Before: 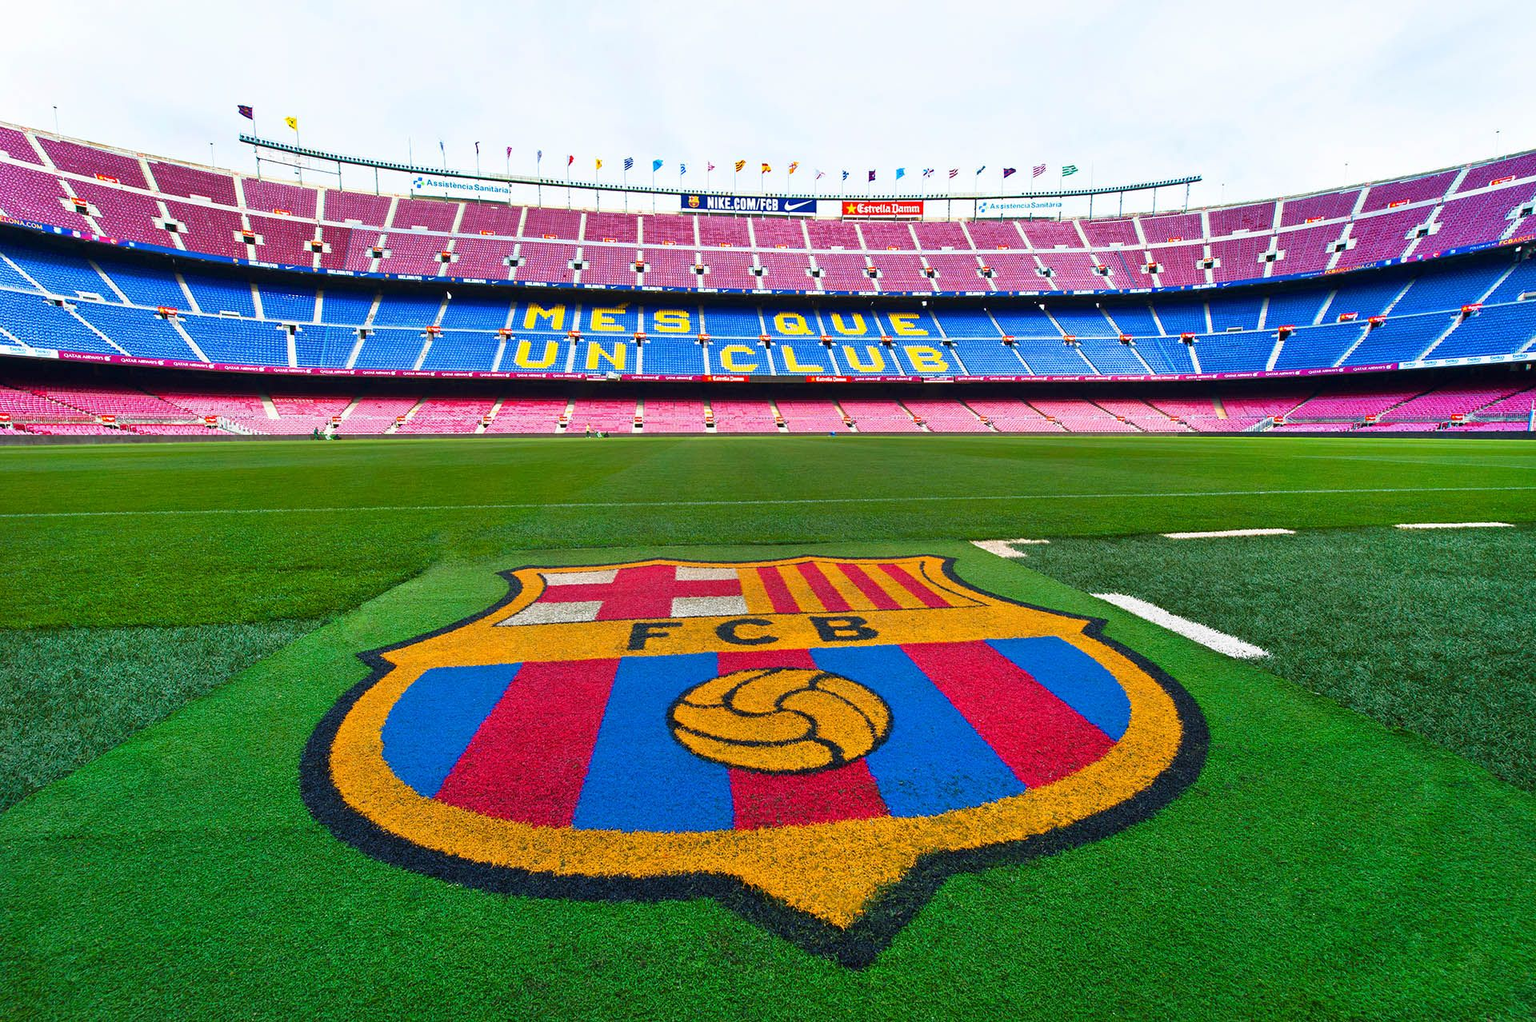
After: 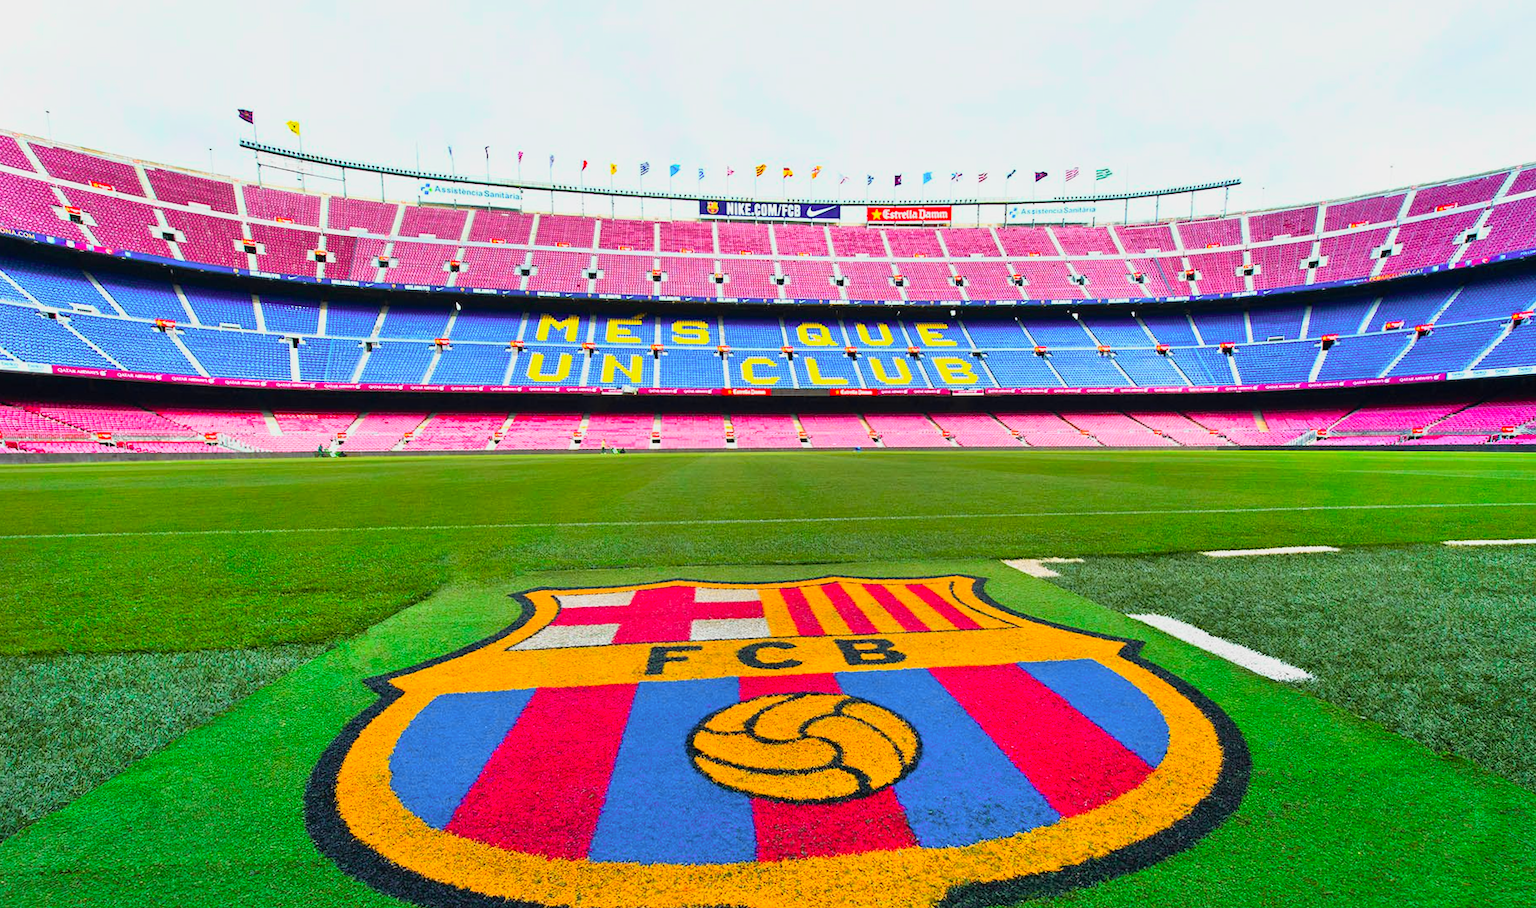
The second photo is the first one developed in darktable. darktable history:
crop and rotate: angle 0.2°, left 0.275%, right 3.127%, bottom 14.18%
tone curve: curves: ch0 [(0, 0.005) (0.103, 0.097) (0.18, 0.207) (0.384, 0.465) (0.491, 0.585) (0.629, 0.726) (0.84, 0.866) (1, 0.947)]; ch1 [(0, 0) (0.172, 0.123) (0.324, 0.253) (0.396, 0.388) (0.478, 0.461) (0.499, 0.497) (0.532, 0.515) (0.57, 0.584) (0.635, 0.675) (0.805, 0.892) (1, 1)]; ch2 [(0, 0) (0.411, 0.424) (0.496, 0.501) (0.515, 0.507) (0.553, 0.562) (0.604, 0.642) (0.708, 0.768) (0.839, 0.916) (1, 1)], color space Lab, independent channels, preserve colors none
